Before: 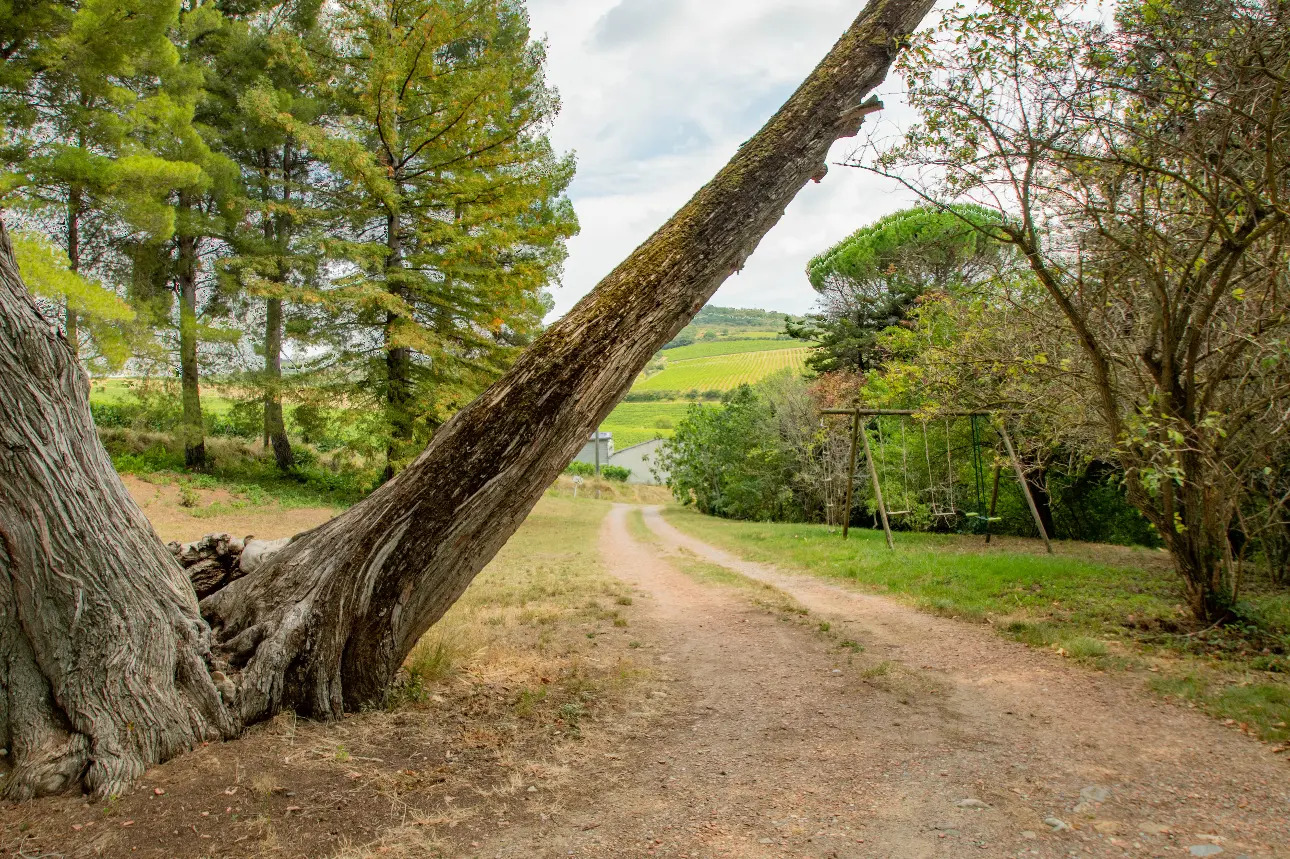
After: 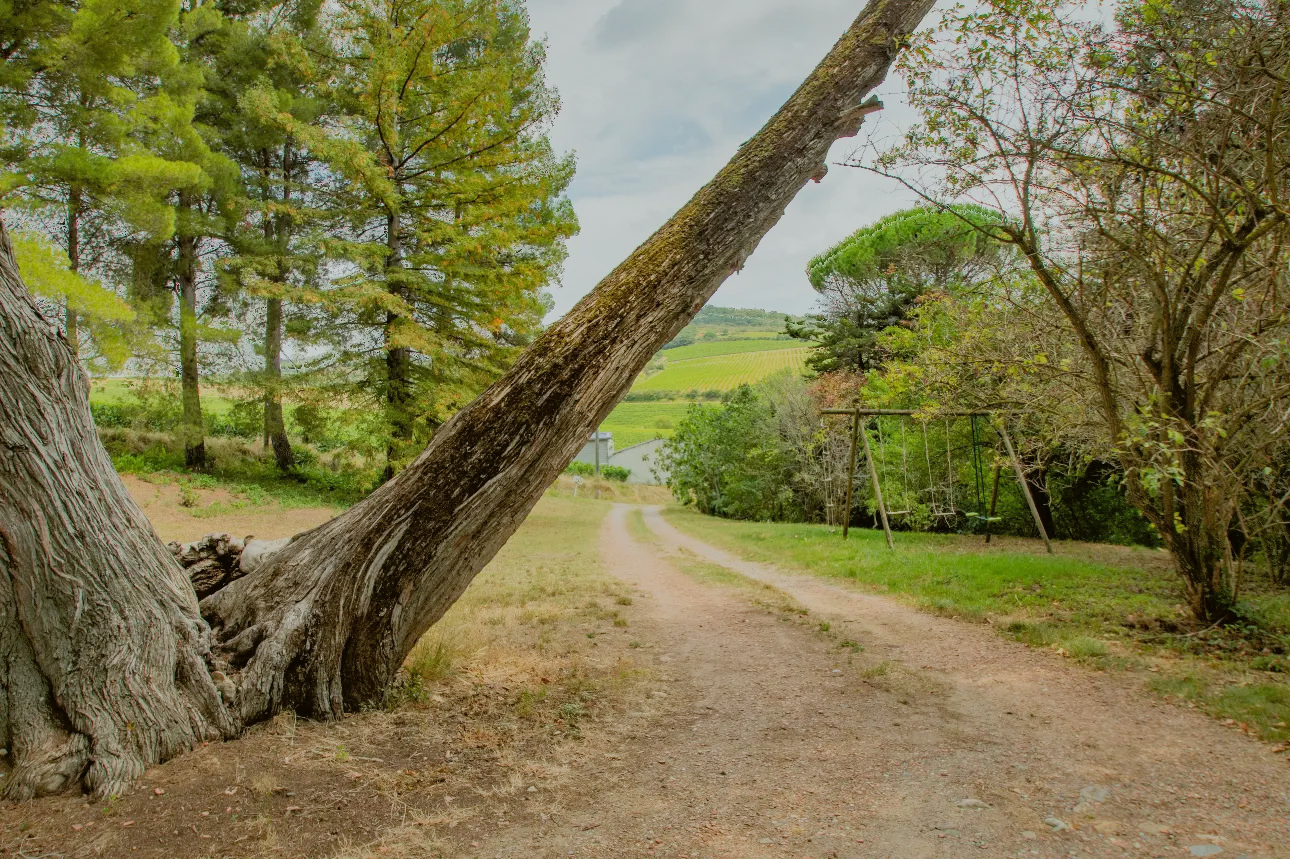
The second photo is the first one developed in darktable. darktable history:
color balance: lift [1.004, 1.002, 1.002, 0.998], gamma [1, 1.007, 1.002, 0.993], gain [1, 0.977, 1.013, 1.023], contrast -3.64%
filmic rgb: white relative exposure 3.9 EV, hardness 4.26
shadows and highlights: on, module defaults
